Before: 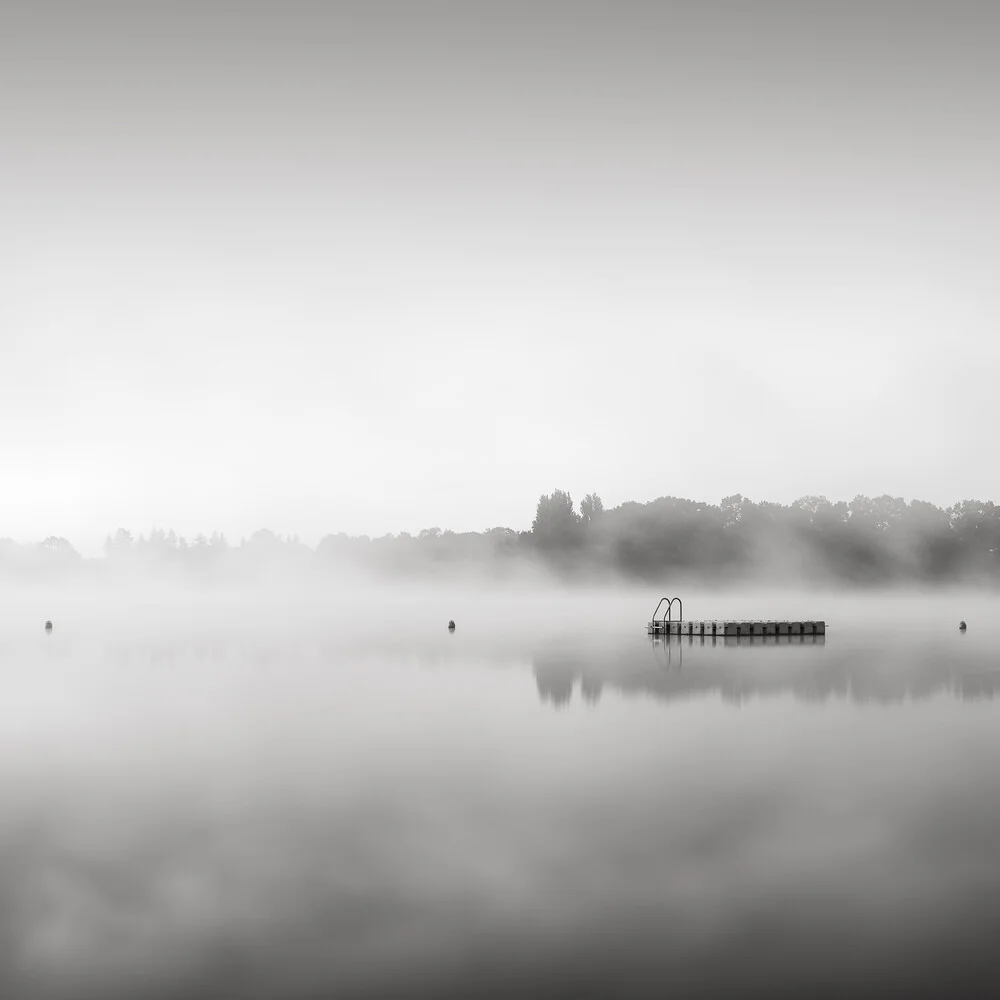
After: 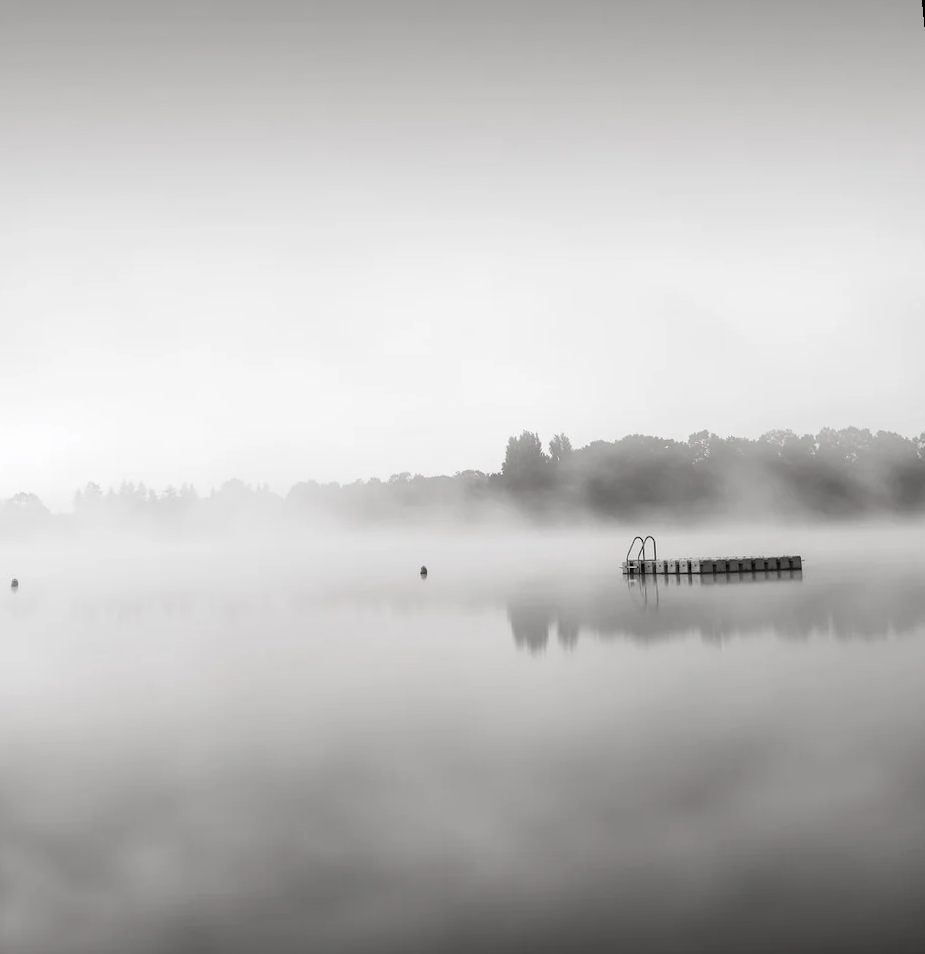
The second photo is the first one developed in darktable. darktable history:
rotate and perspective: rotation -1.68°, lens shift (vertical) -0.146, crop left 0.049, crop right 0.912, crop top 0.032, crop bottom 0.96
color correction: highlights a* 0.003, highlights b* -0.283
